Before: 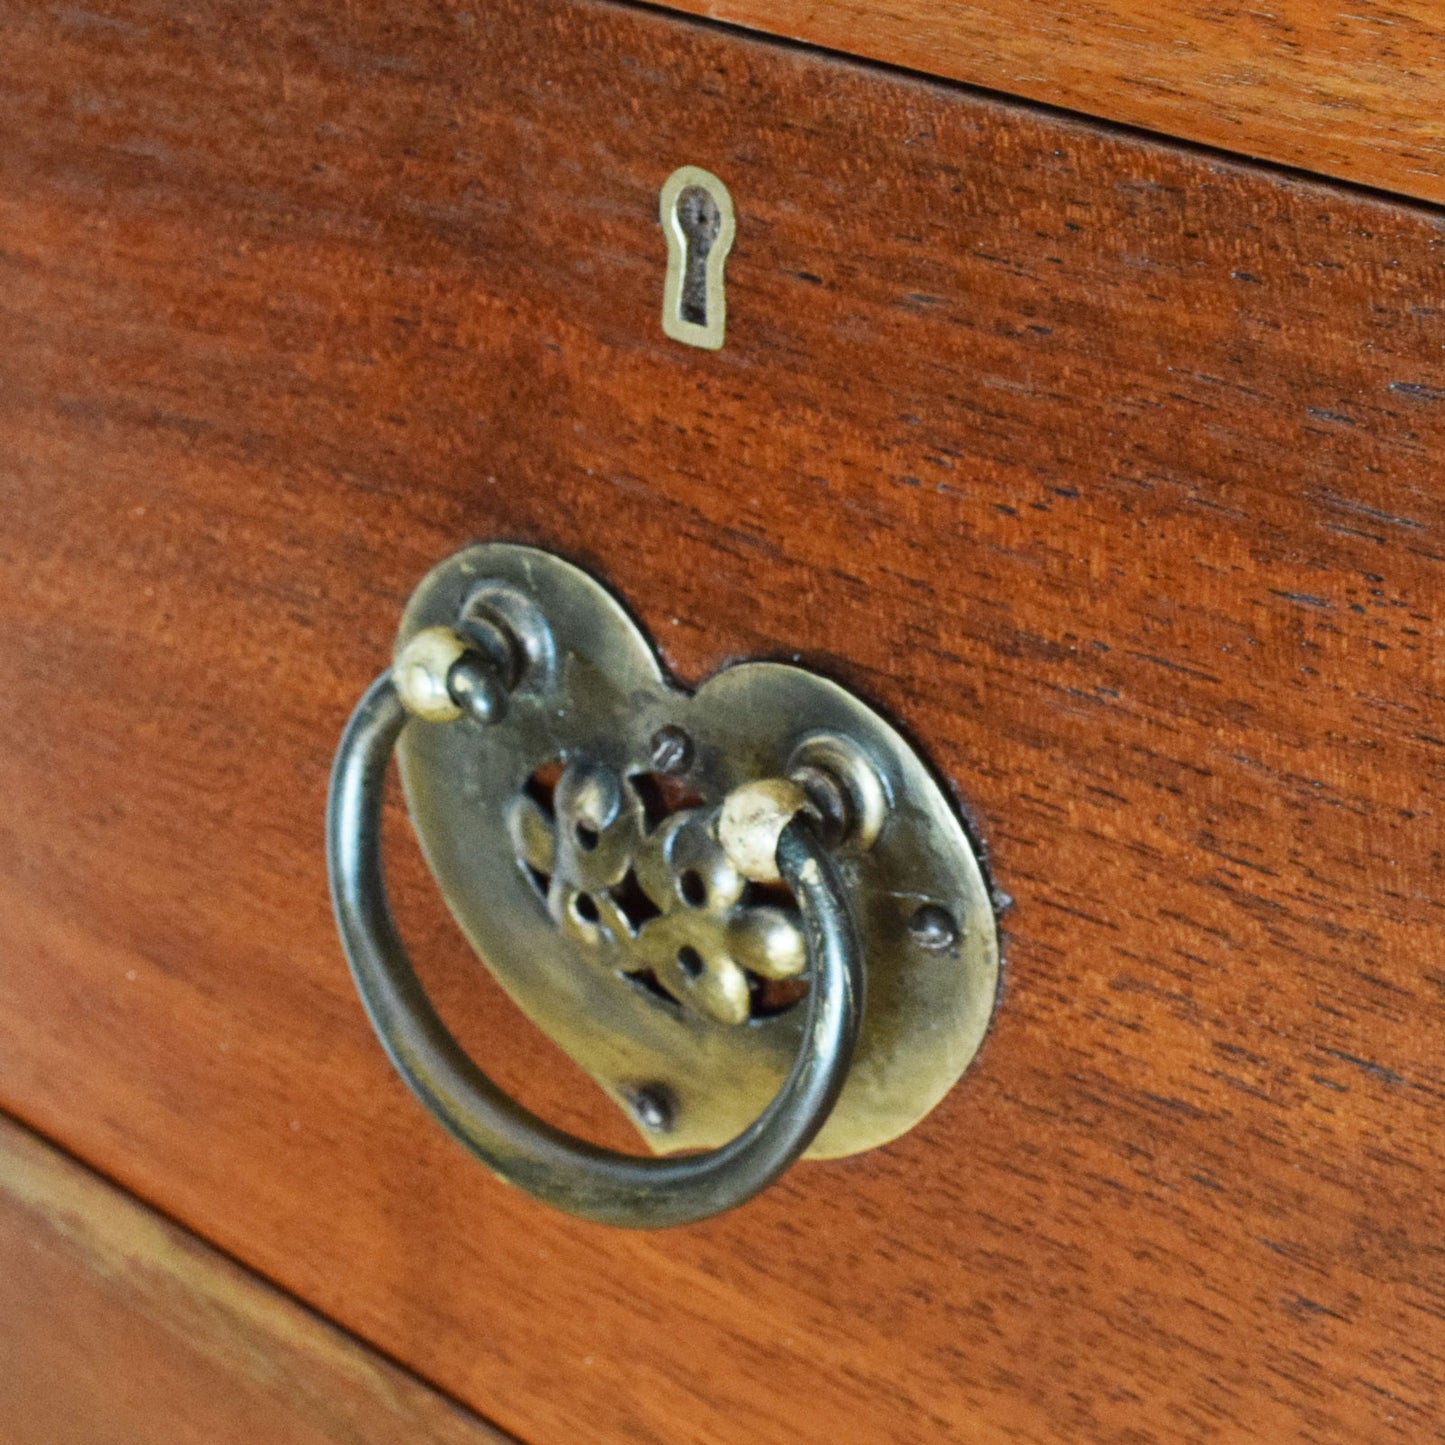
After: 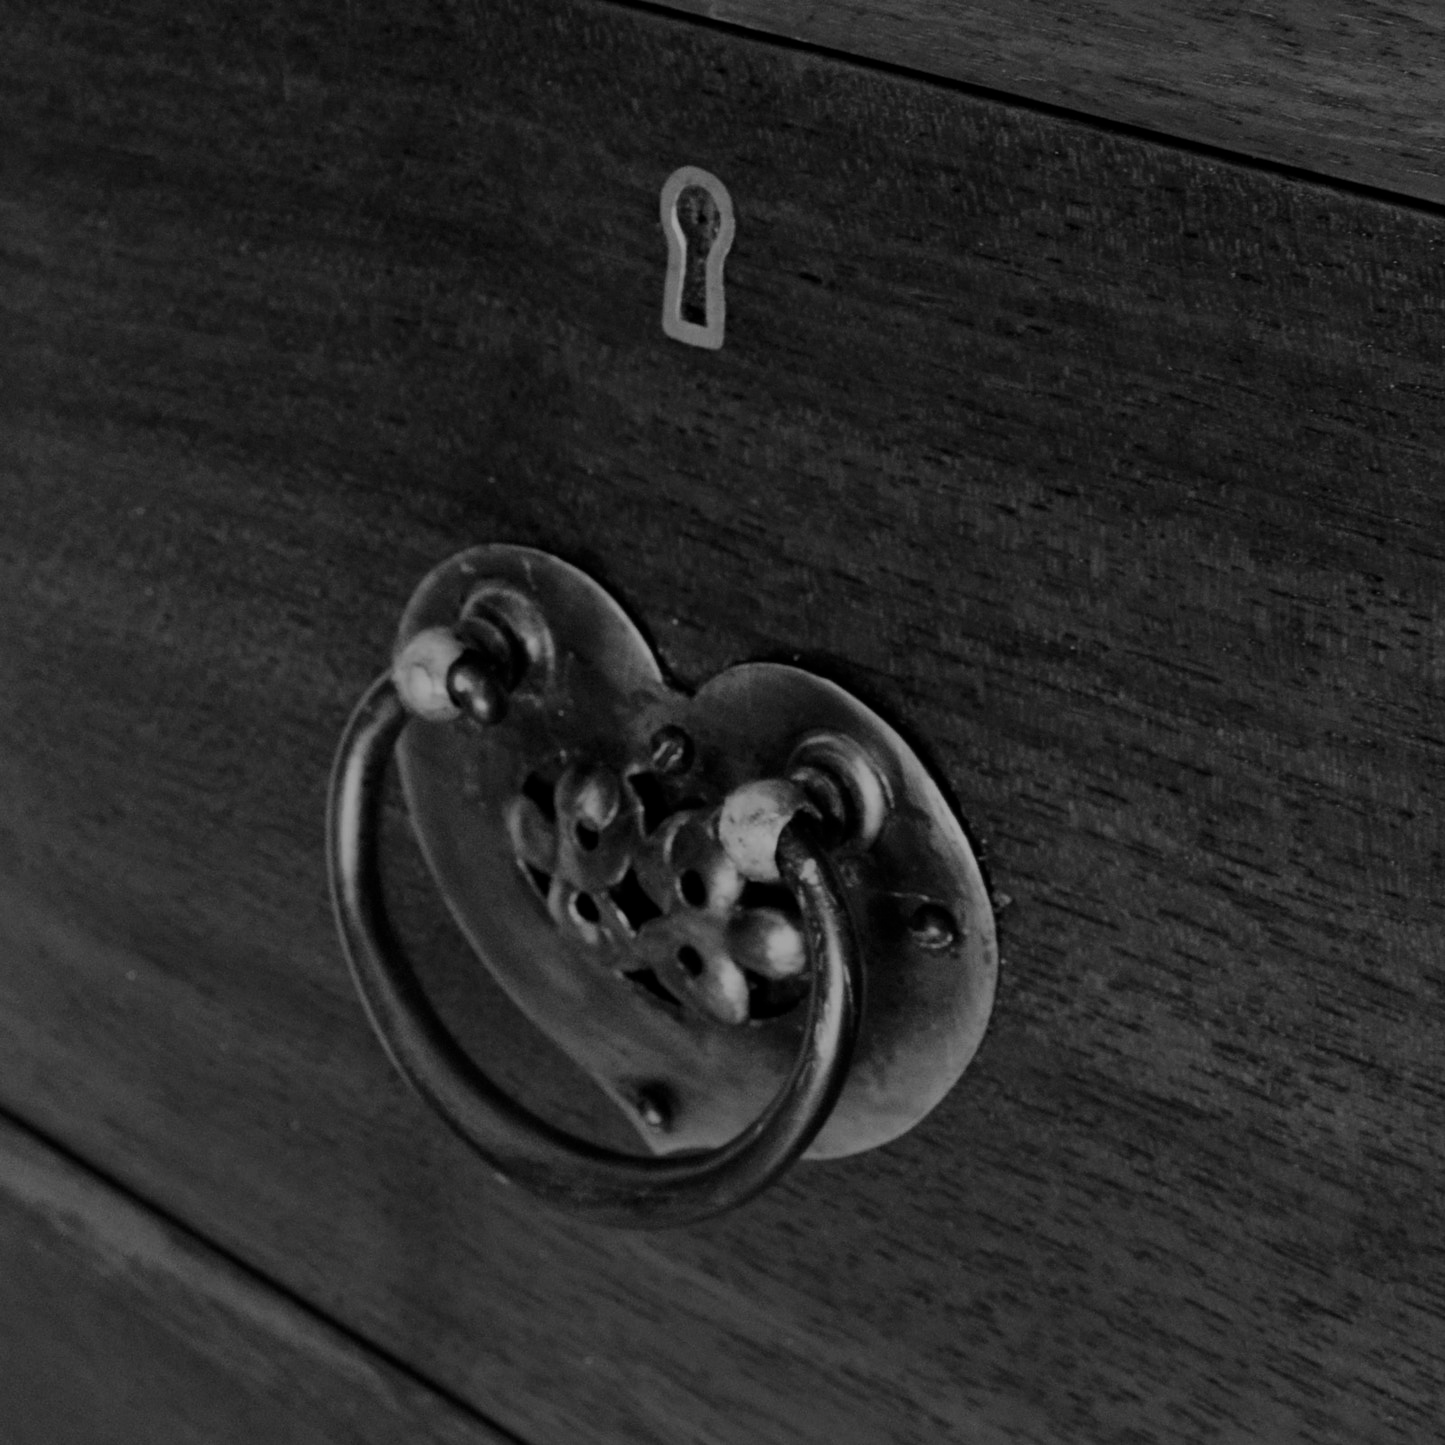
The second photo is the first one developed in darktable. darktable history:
filmic rgb: black relative exposure -6.66 EV, white relative exposure 4.56 EV, hardness 3.22
contrast brightness saturation: contrast -0.04, brightness -0.575, saturation -0.997
